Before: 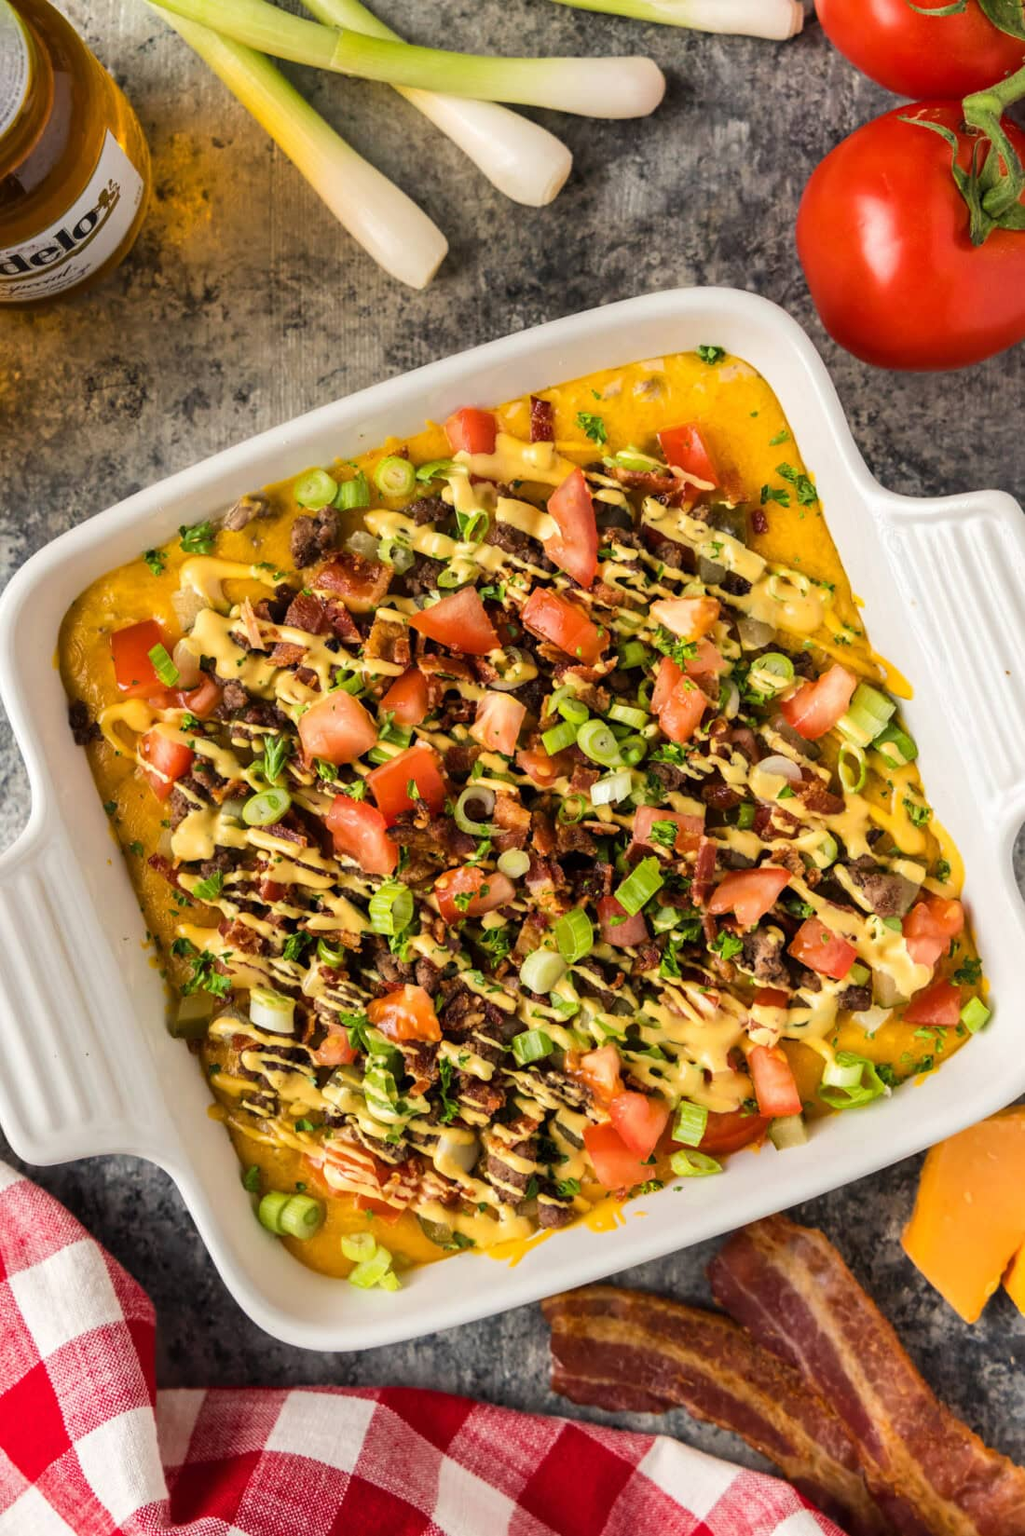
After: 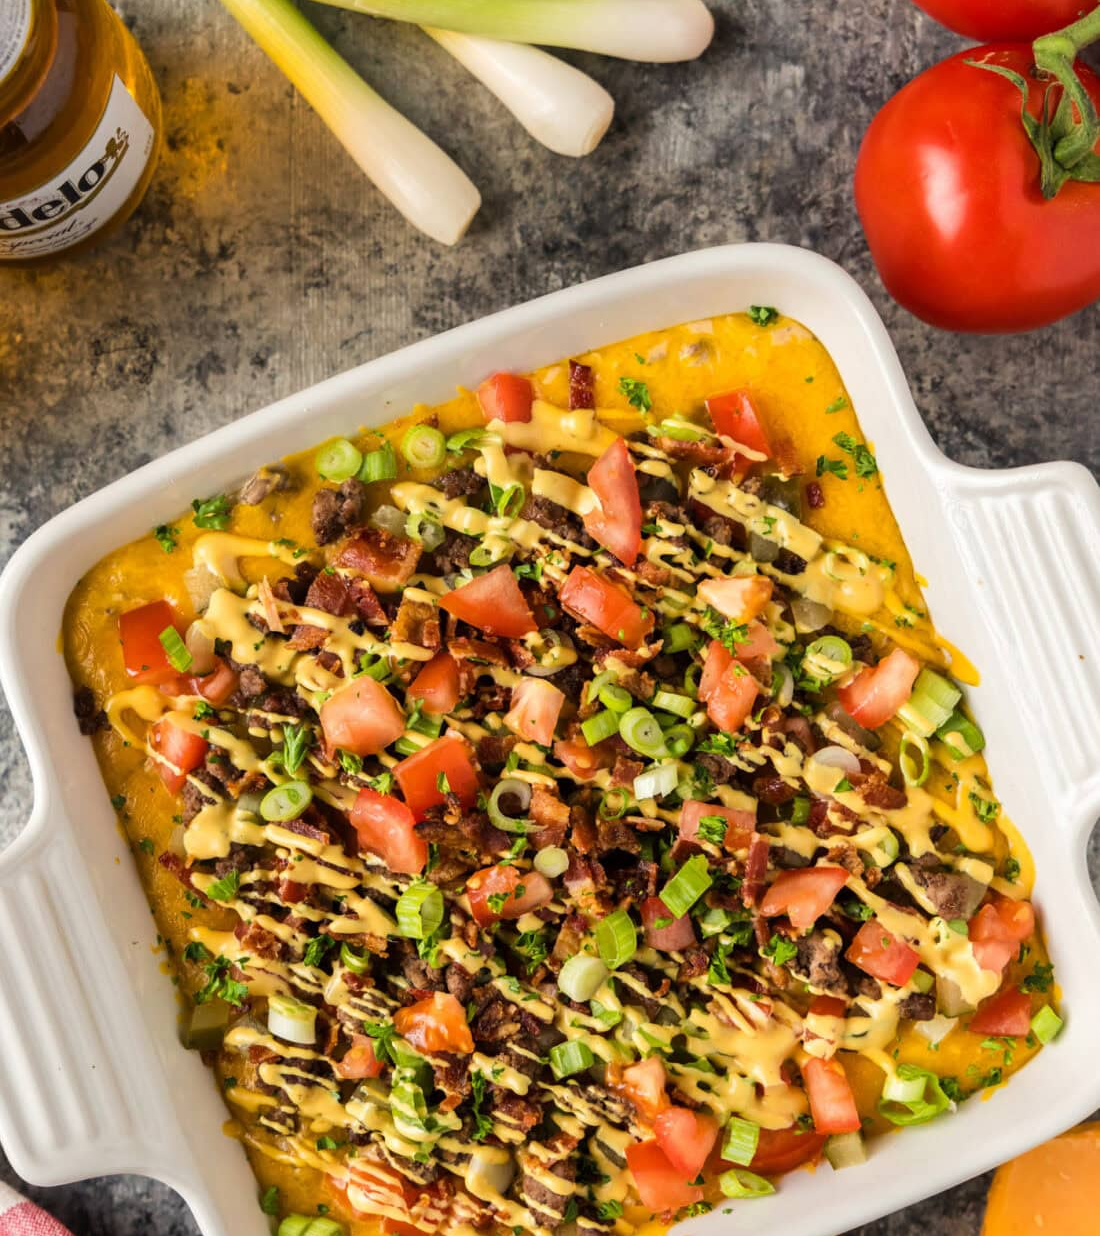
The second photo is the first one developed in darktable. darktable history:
crop: top 3.944%, bottom 21.087%
